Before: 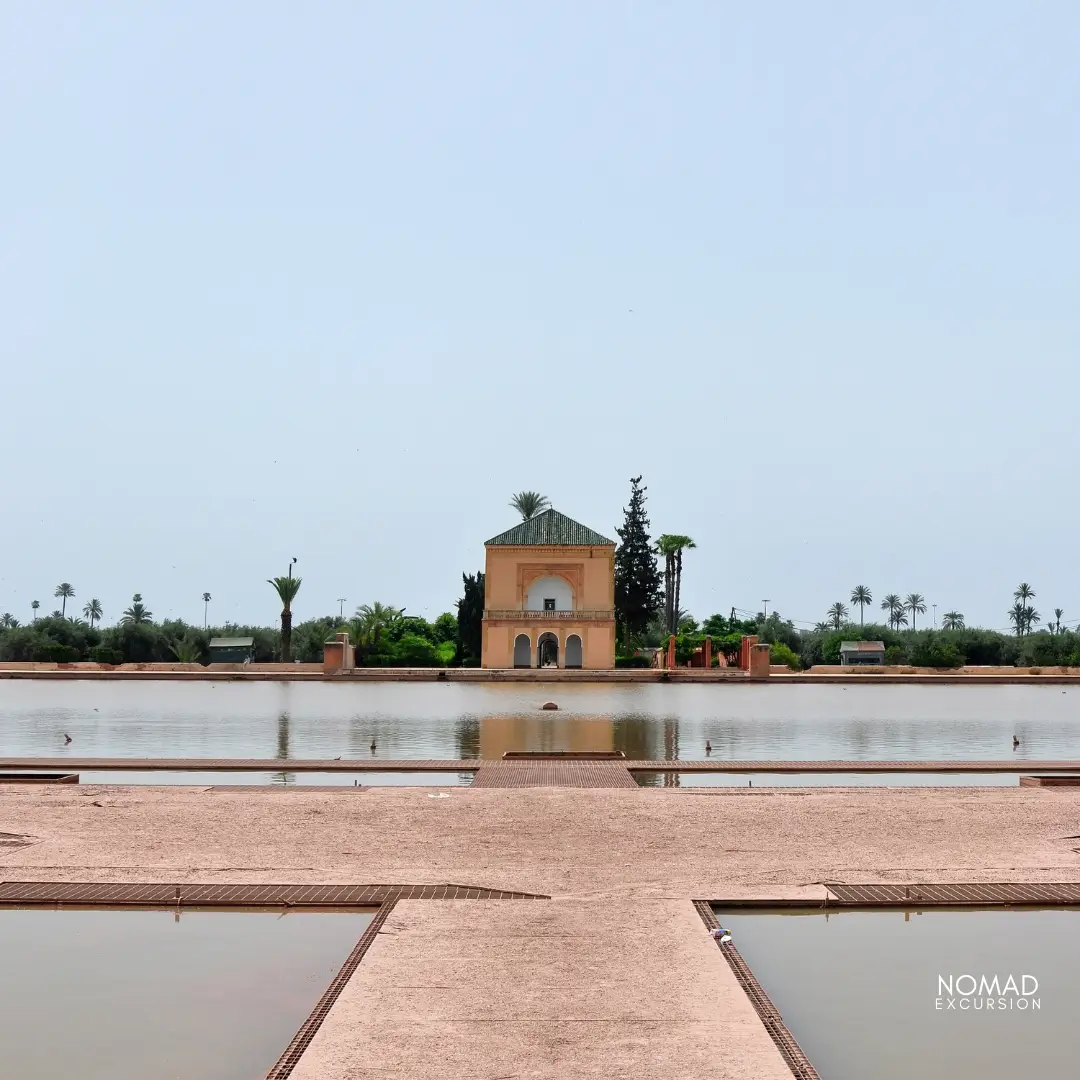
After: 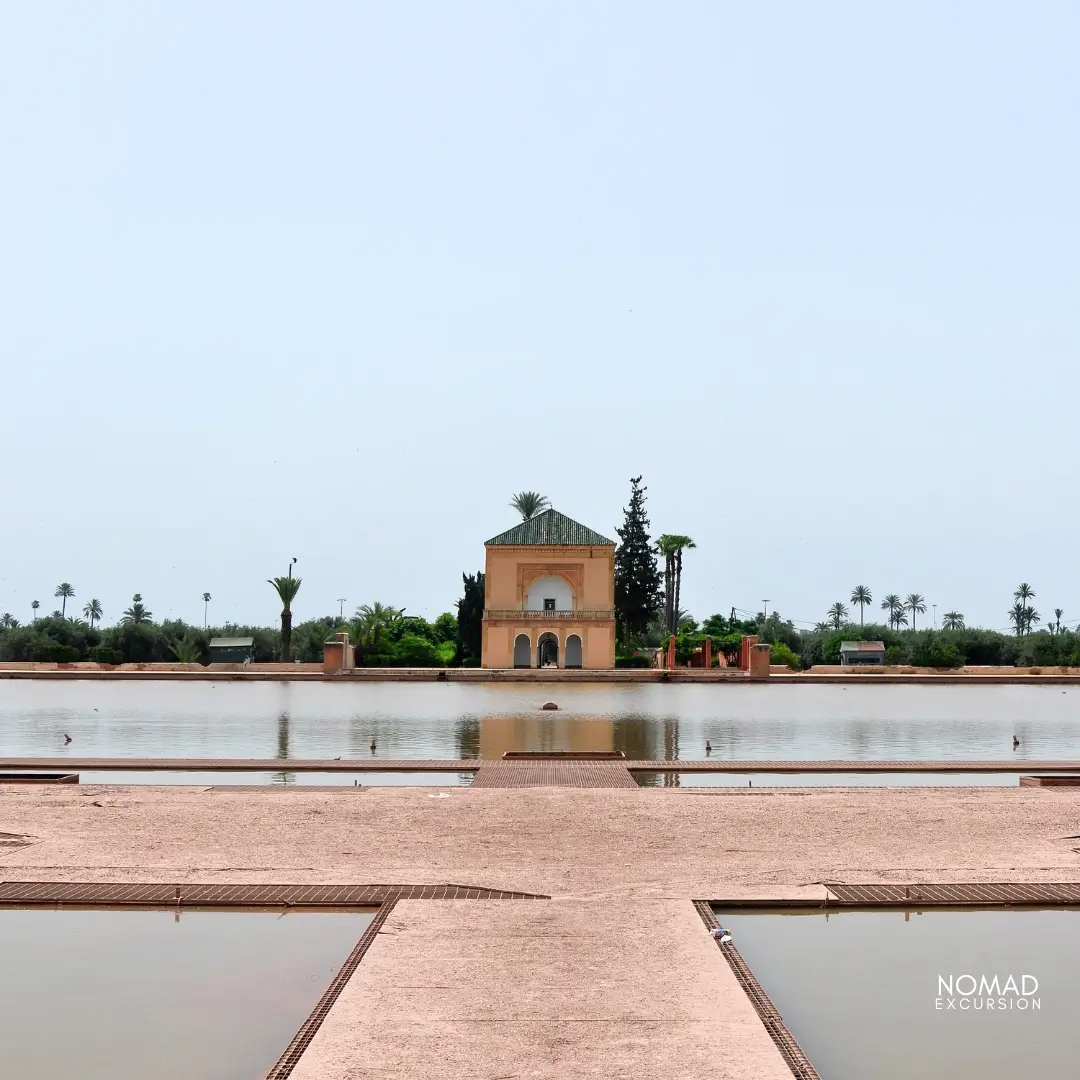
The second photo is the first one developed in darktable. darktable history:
shadows and highlights: shadows 0, highlights 40
